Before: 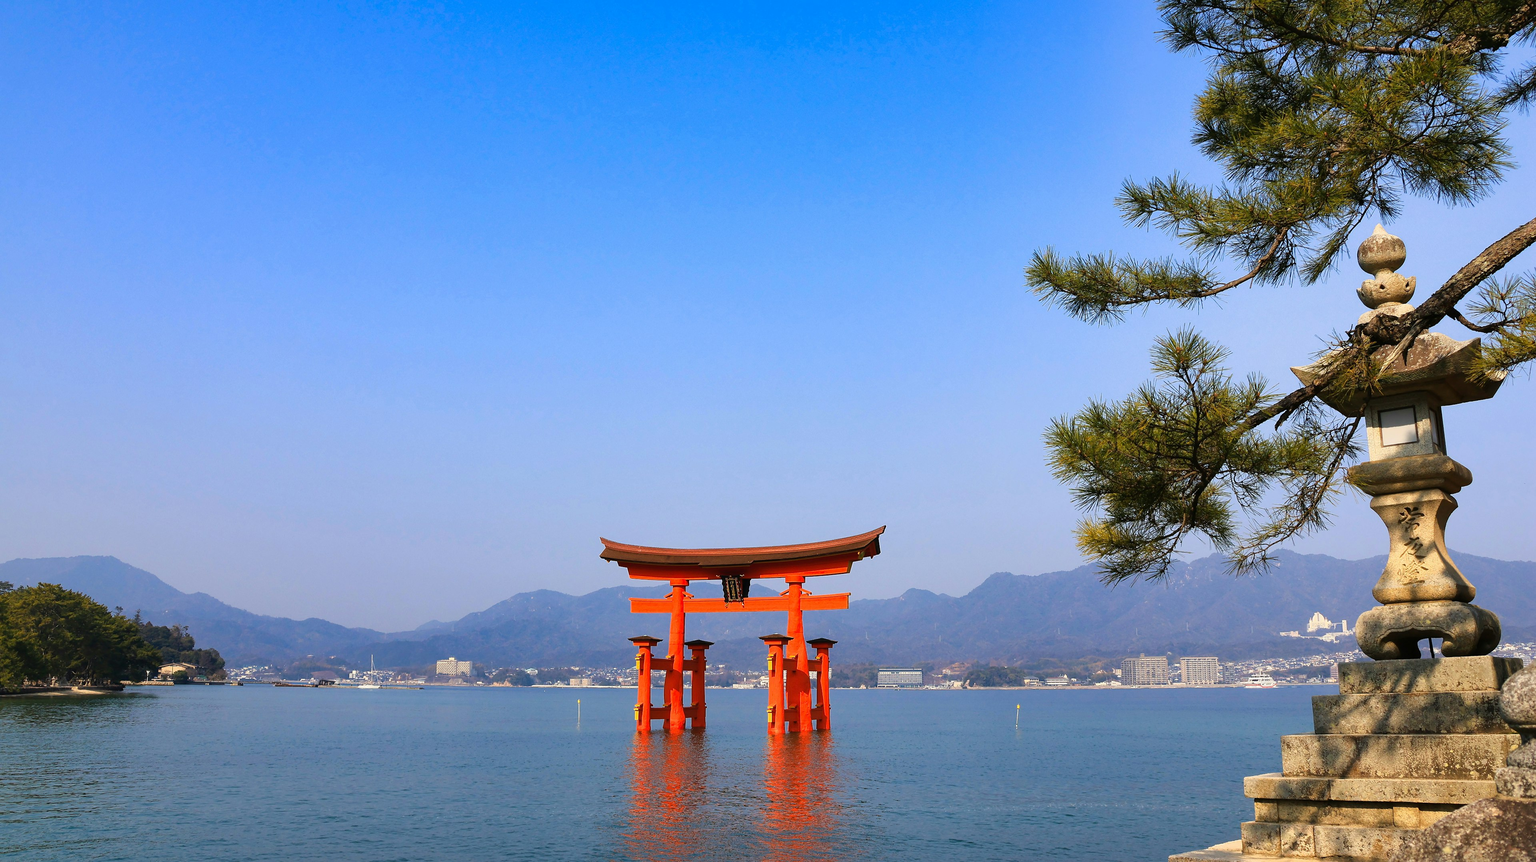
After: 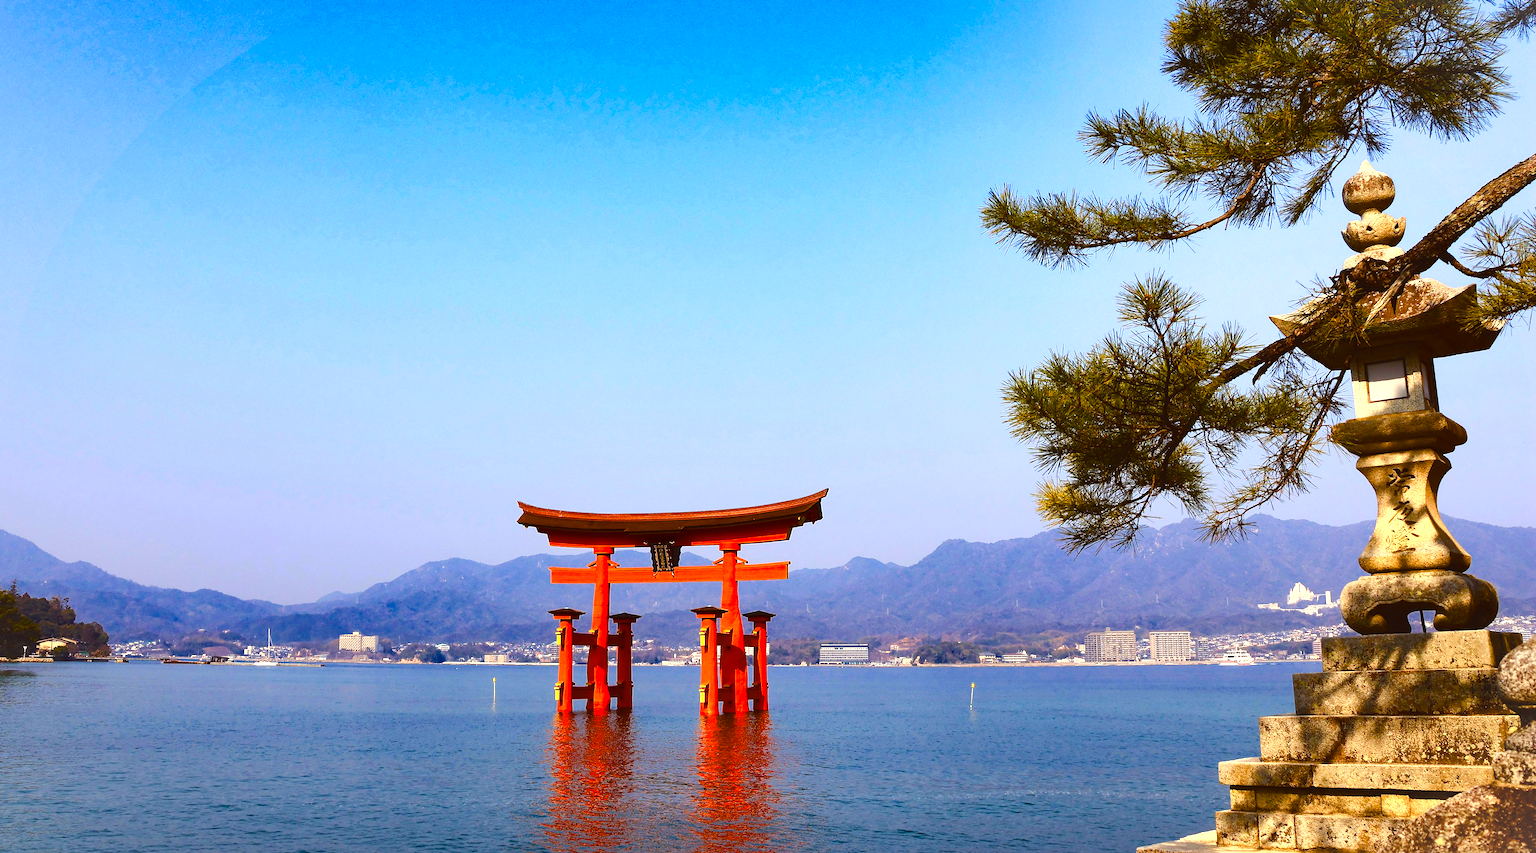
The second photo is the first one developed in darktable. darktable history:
exposure: black level correction -0.013, exposure -0.186 EV, compensate highlight preservation false
tone equalizer: -8 EV -0.385 EV, -7 EV -0.366 EV, -6 EV -0.312 EV, -5 EV -0.258 EV, -3 EV 0.252 EV, -2 EV 0.344 EV, -1 EV 0.399 EV, +0 EV 0.394 EV, edges refinement/feathering 500, mask exposure compensation -1.57 EV, preserve details no
crop and rotate: left 8.164%, top 8.972%
vignetting: fall-off start 99.34%, brightness 0.054, saturation 0.002, width/height ratio 1.323, dithering 8-bit output, unbound false
color balance rgb: power › chroma 1.573%, power › hue 28.3°, linear chroma grading › global chroma 22.942%, perceptual saturation grading › global saturation 13.641%, perceptual saturation grading › highlights -30.102%, perceptual saturation grading › shadows 50.86%, perceptual brilliance grading › global brilliance 11.984%, global vibrance 15.976%, saturation formula JzAzBz (2021)
